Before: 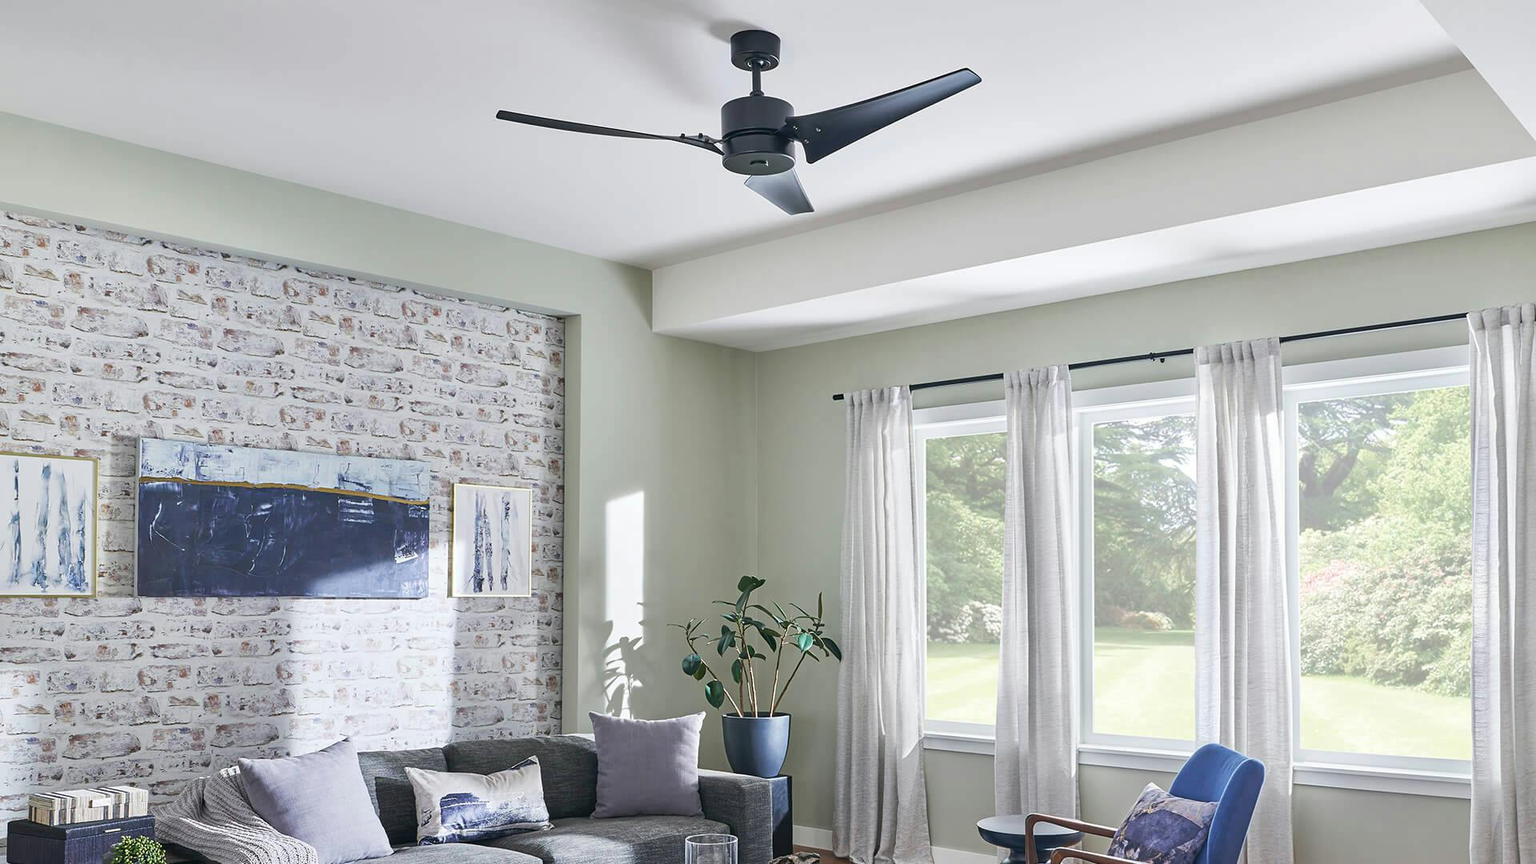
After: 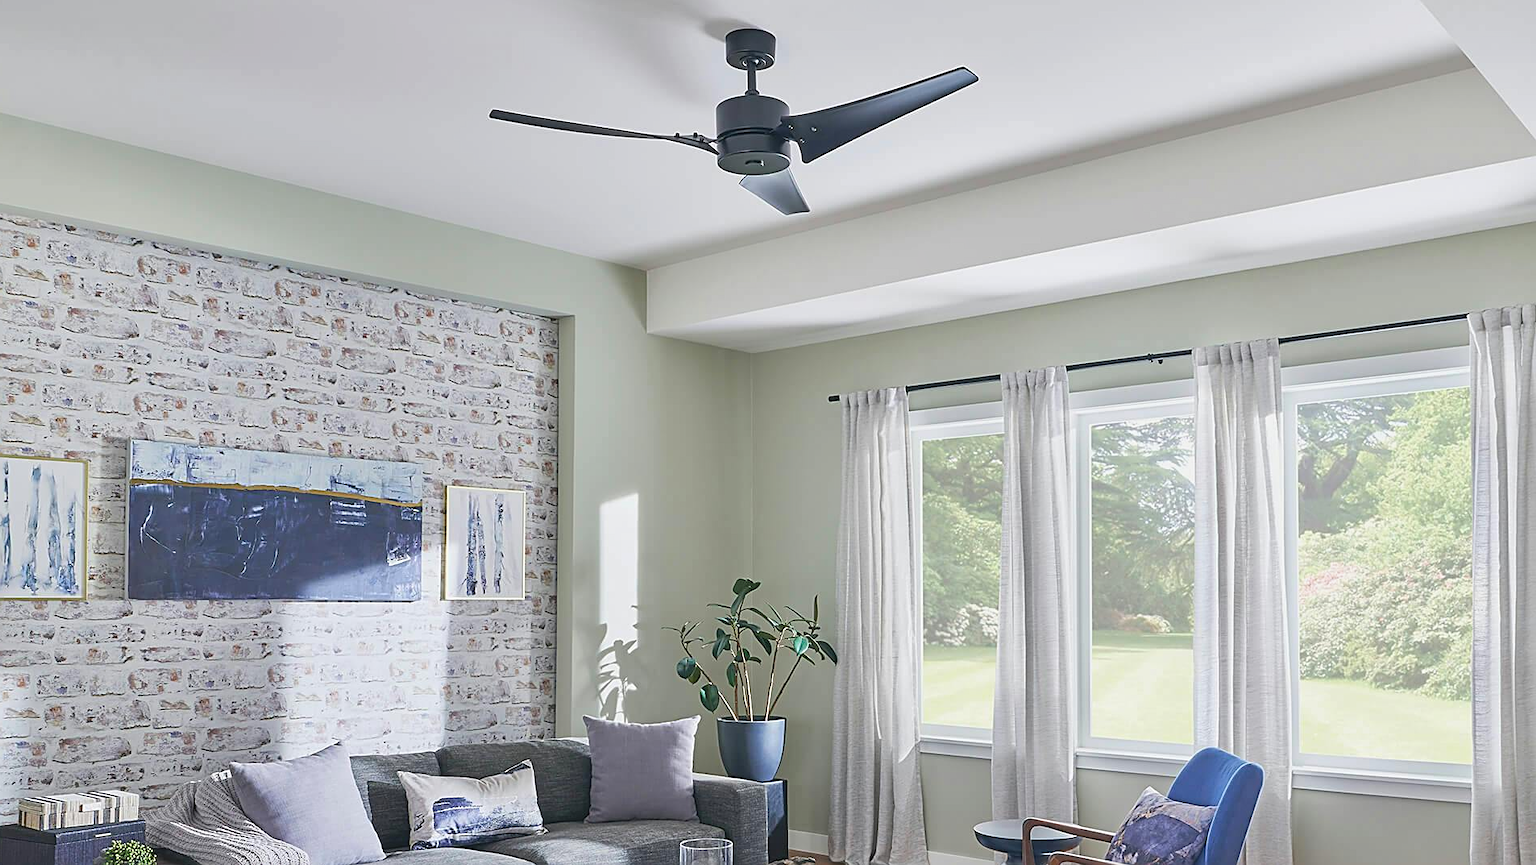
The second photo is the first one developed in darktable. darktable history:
crop and rotate: left 0.713%, top 0.247%, bottom 0.276%
sharpen: on, module defaults
shadows and highlights: shadows 2.84, highlights -16.76, soften with gaussian
contrast brightness saturation: contrast -0.097, brightness 0.043, saturation 0.076
